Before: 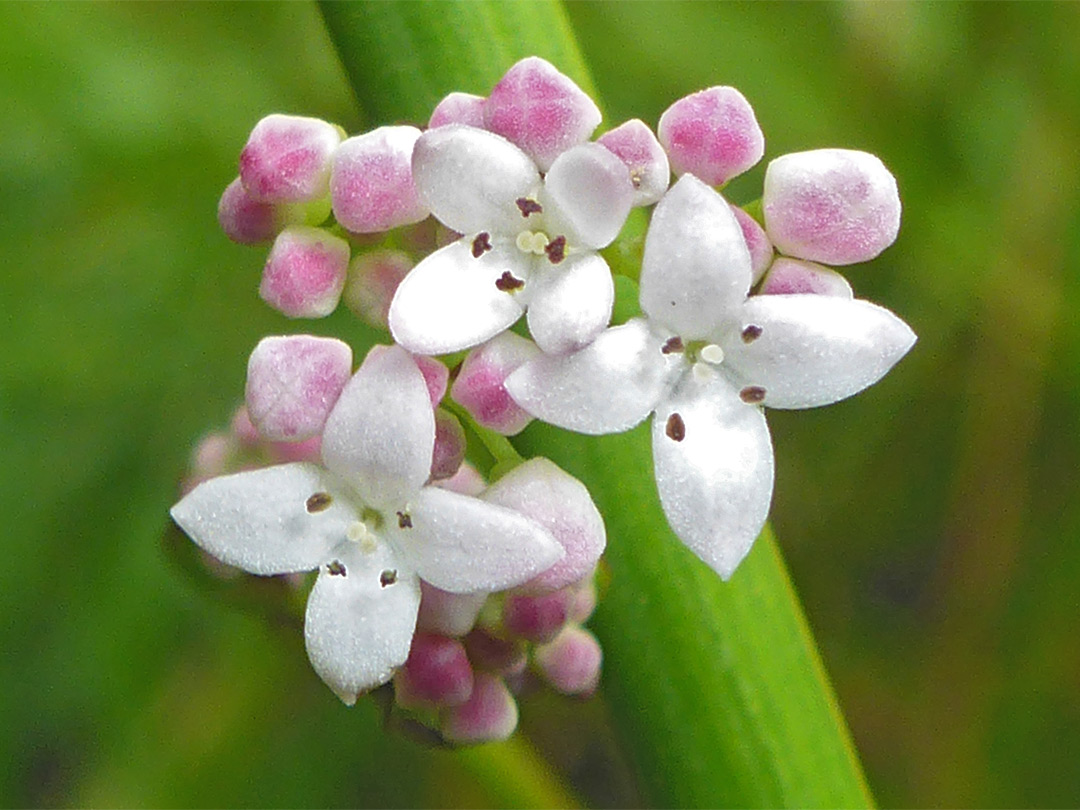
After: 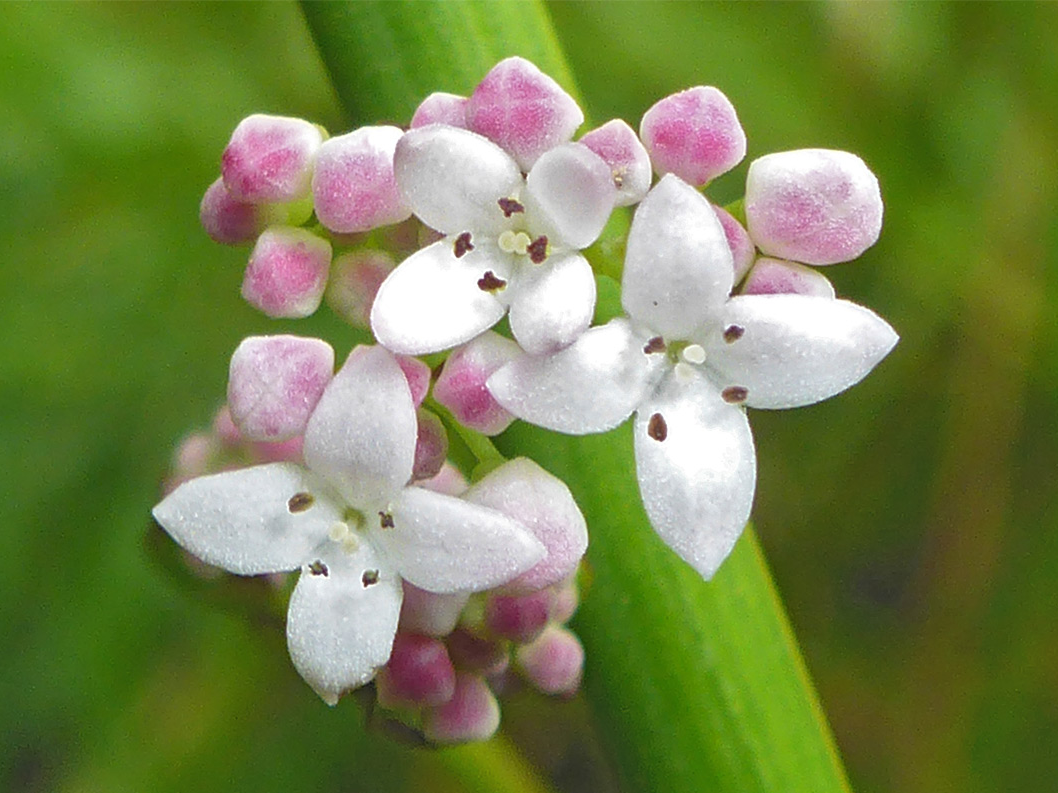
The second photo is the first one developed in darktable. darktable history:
crop: left 1.743%, right 0.268%, bottom 2.011%
shadows and highlights: shadows 30.86, highlights 0, soften with gaussian
